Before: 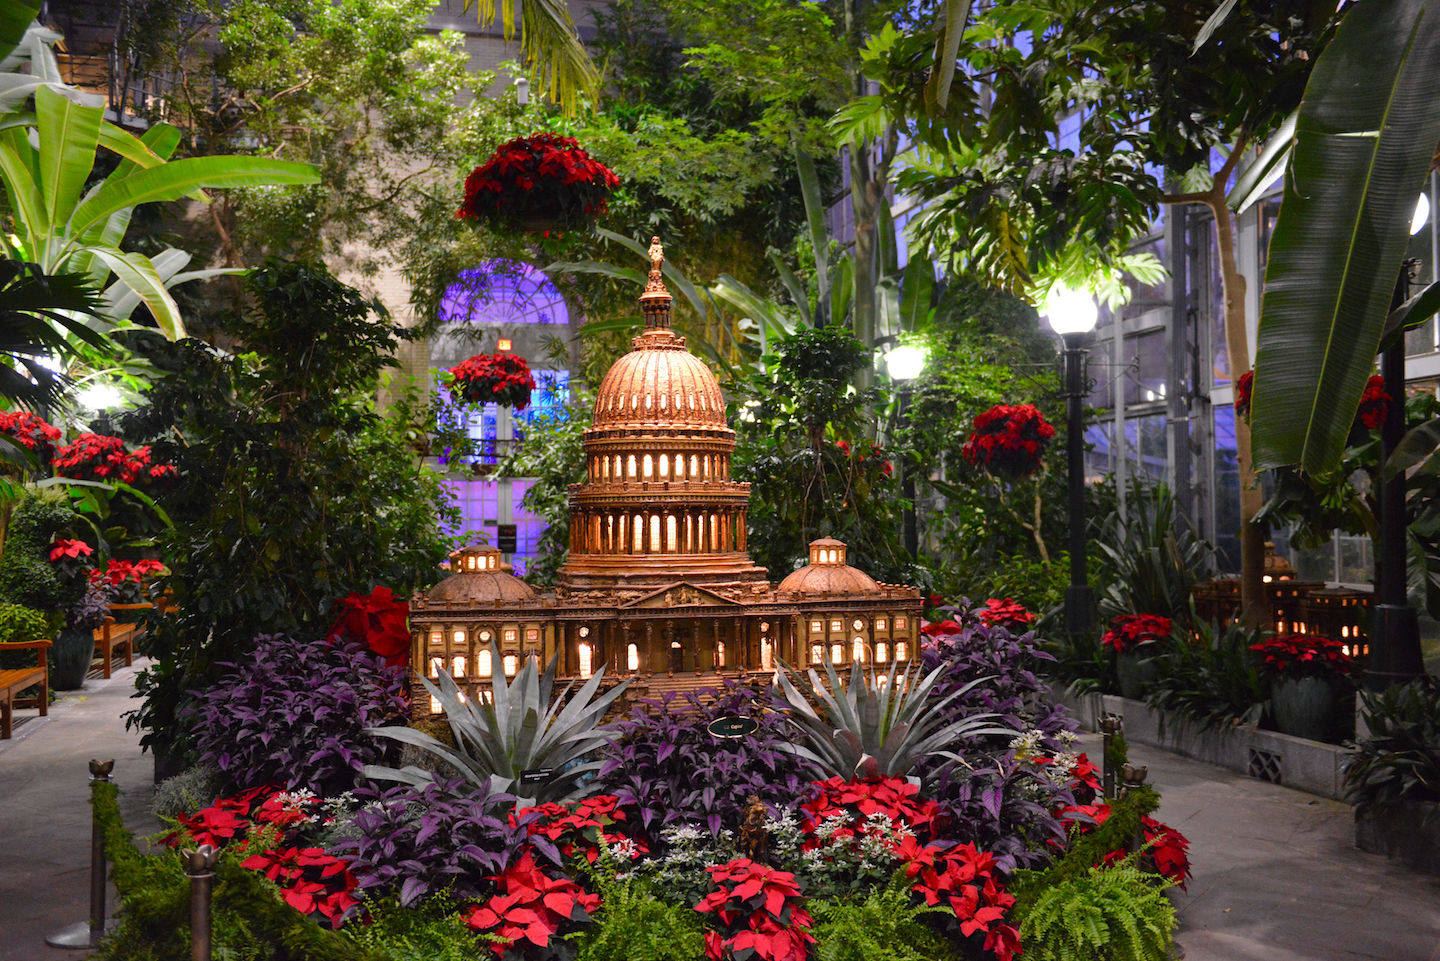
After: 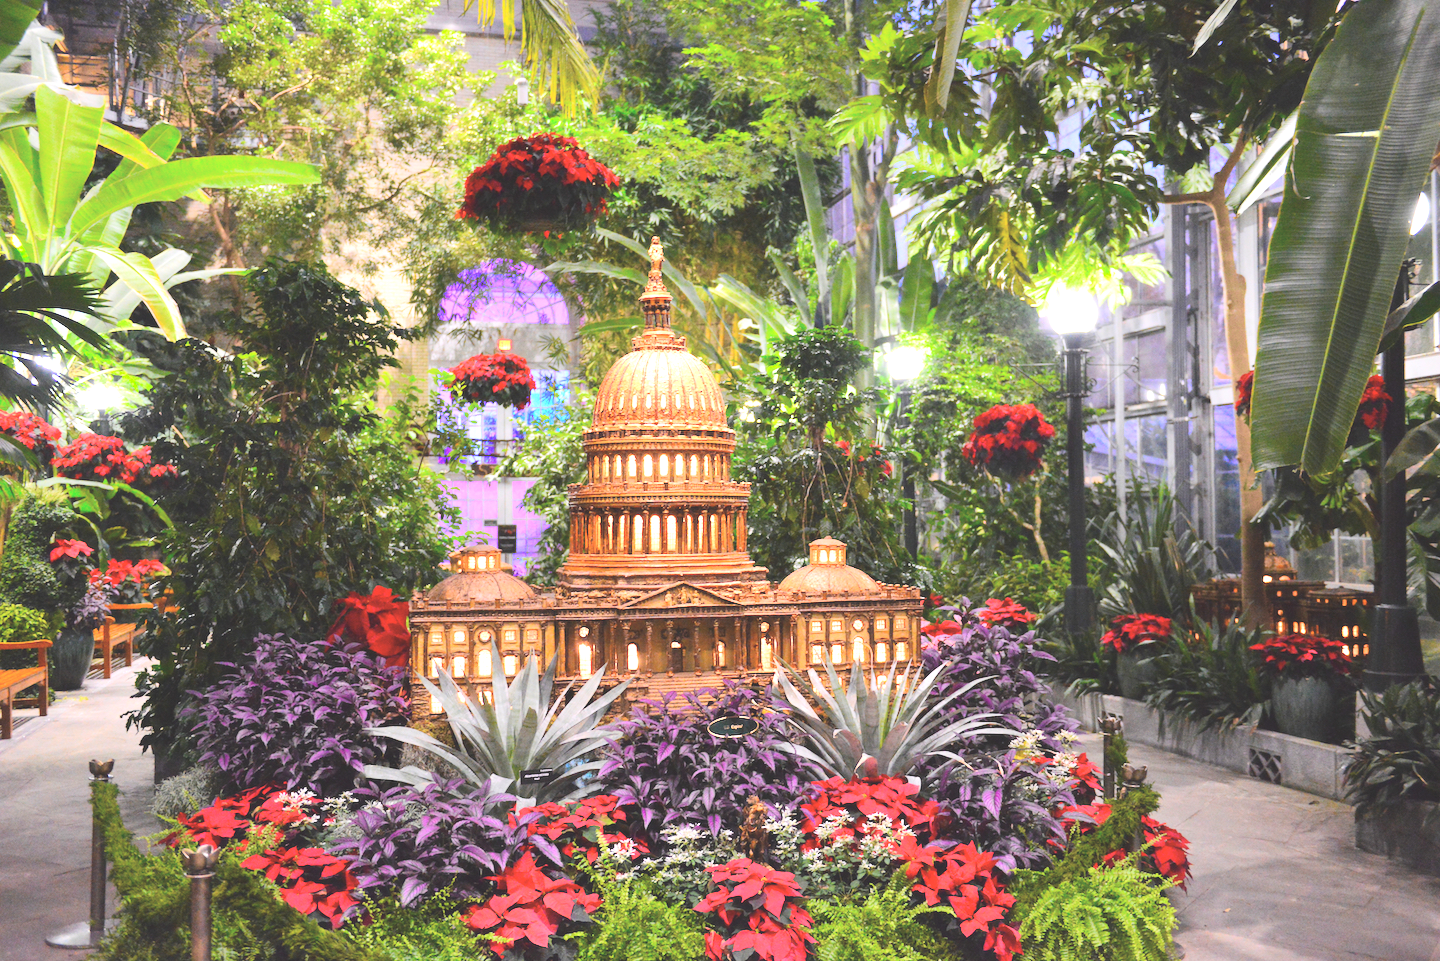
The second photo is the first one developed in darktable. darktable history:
tone curve: curves: ch0 [(0, 0) (0.071, 0.058) (0.266, 0.268) (0.498, 0.542) (0.766, 0.807) (1, 0.983)]; ch1 [(0, 0) (0.346, 0.307) (0.408, 0.387) (0.463, 0.465) (0.482, 0.493) (0.502, 0.499) (0.517, 0.502) (0.55, 0.548) (0.597, 0.61) (0.651, 0.698) (1, 1)]; ch2 [(0, 0) (0.346, 0.34) (0.434, 0.46) (0.485, 0.494) (0.5, 0.498) (0.517, 0.506) (0.526, 0.539) (0.583, 0.603) (0.625, 0.659) (1, 1)], color space Lab, linked channels, preserve colors none
contrast equalizer: y [[0.502, 0.505, 0.512, 0.529, 0.564, 0.588], [0.5 ×6], [0.502, 0.505, 0.512, 0.529, 0.564, 0.588], [0, 0.001, 0.001, 0.004, 0.008, 0.011], [0, 0.001, 0.001, 0.004, 0.008, 0.011]], mix -0.283
contrast brightness saturation: contrast 0.14, brightness 0.214
exposure: black level correction -0.005, exposure 1.007 EV, compensate highlight preservation false
